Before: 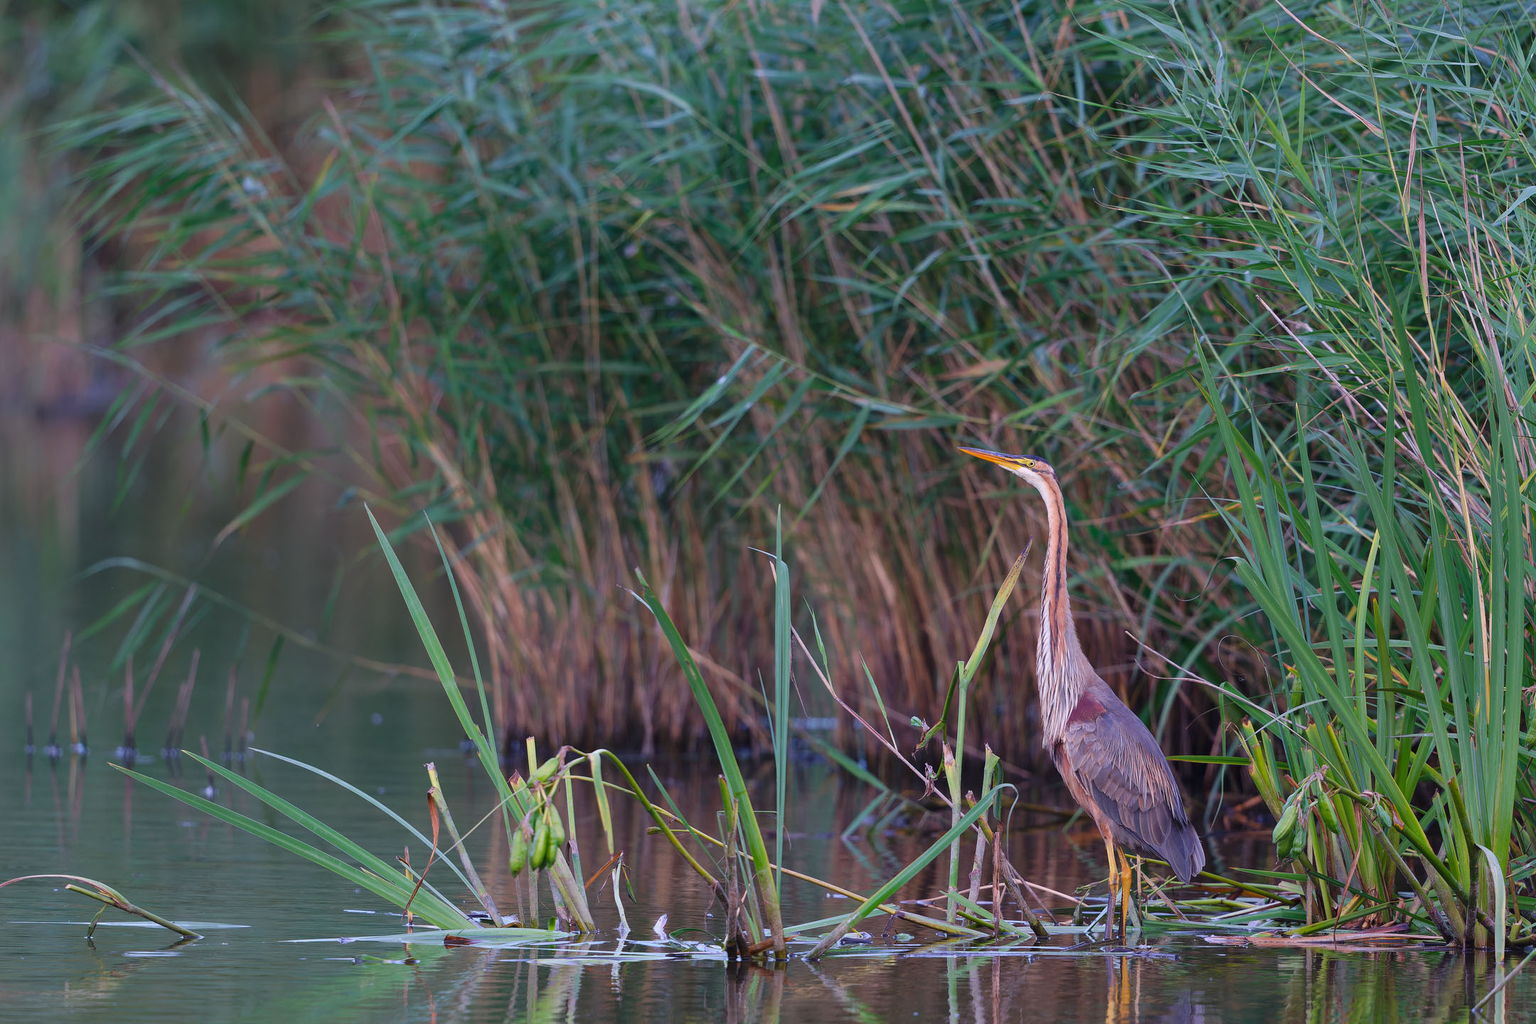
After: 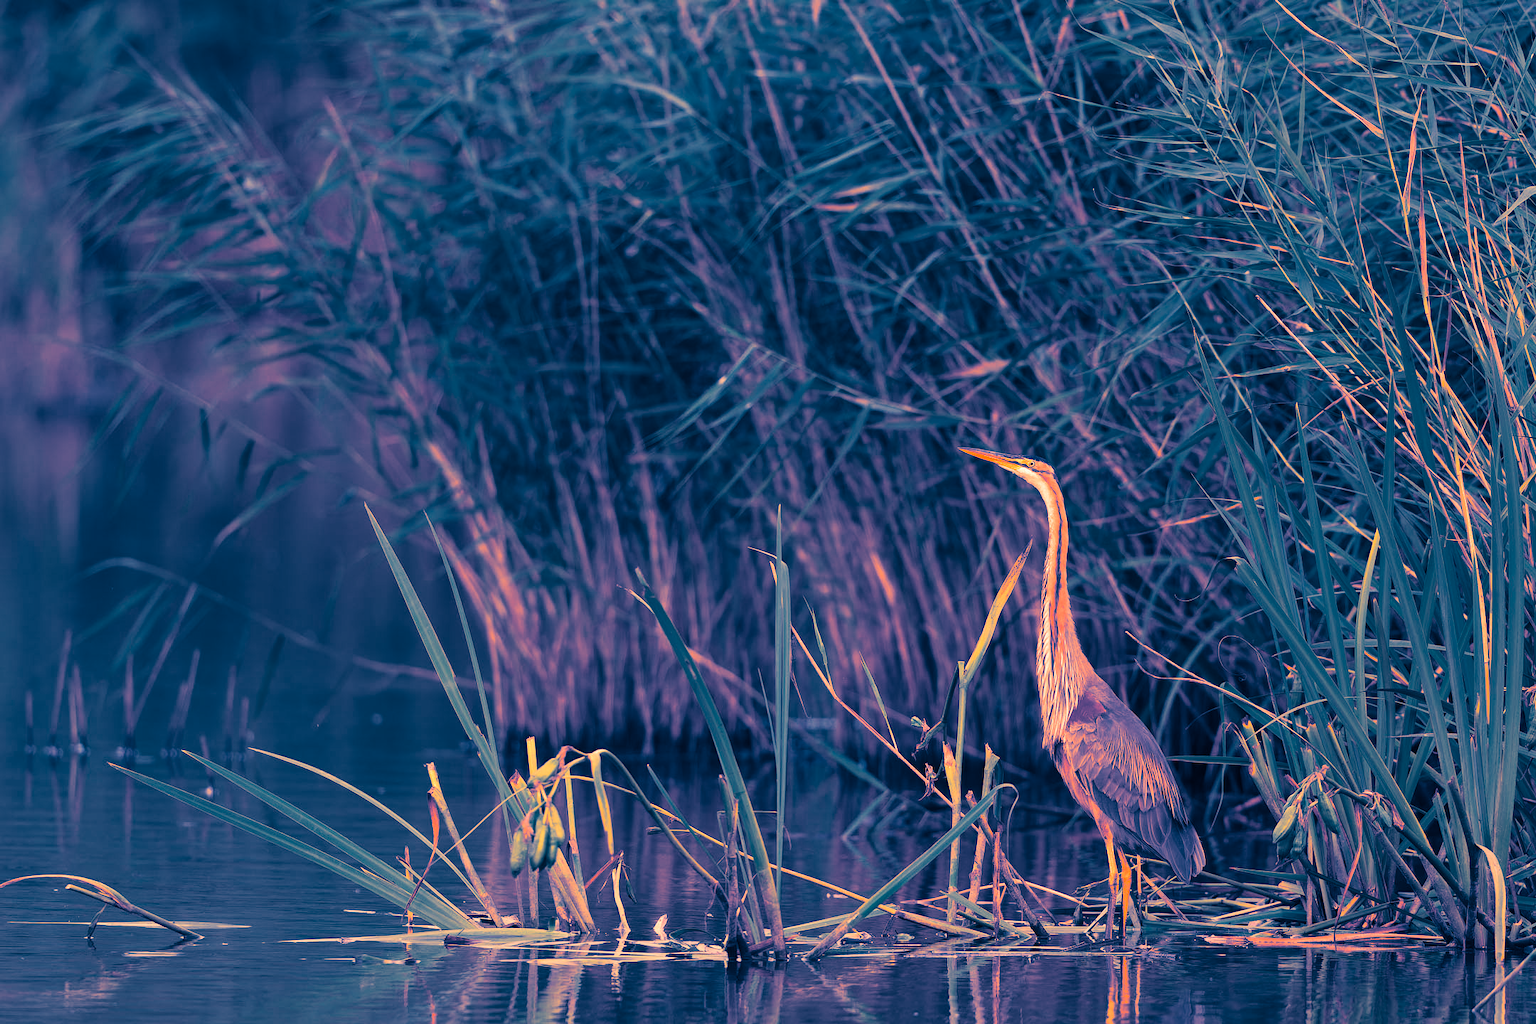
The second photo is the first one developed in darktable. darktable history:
white balance: red 1.467, blue 0.684
split-toning: shadows › hue 226.8°, shadows › saturation 1, highlights › saturation 0, balance -61.41
